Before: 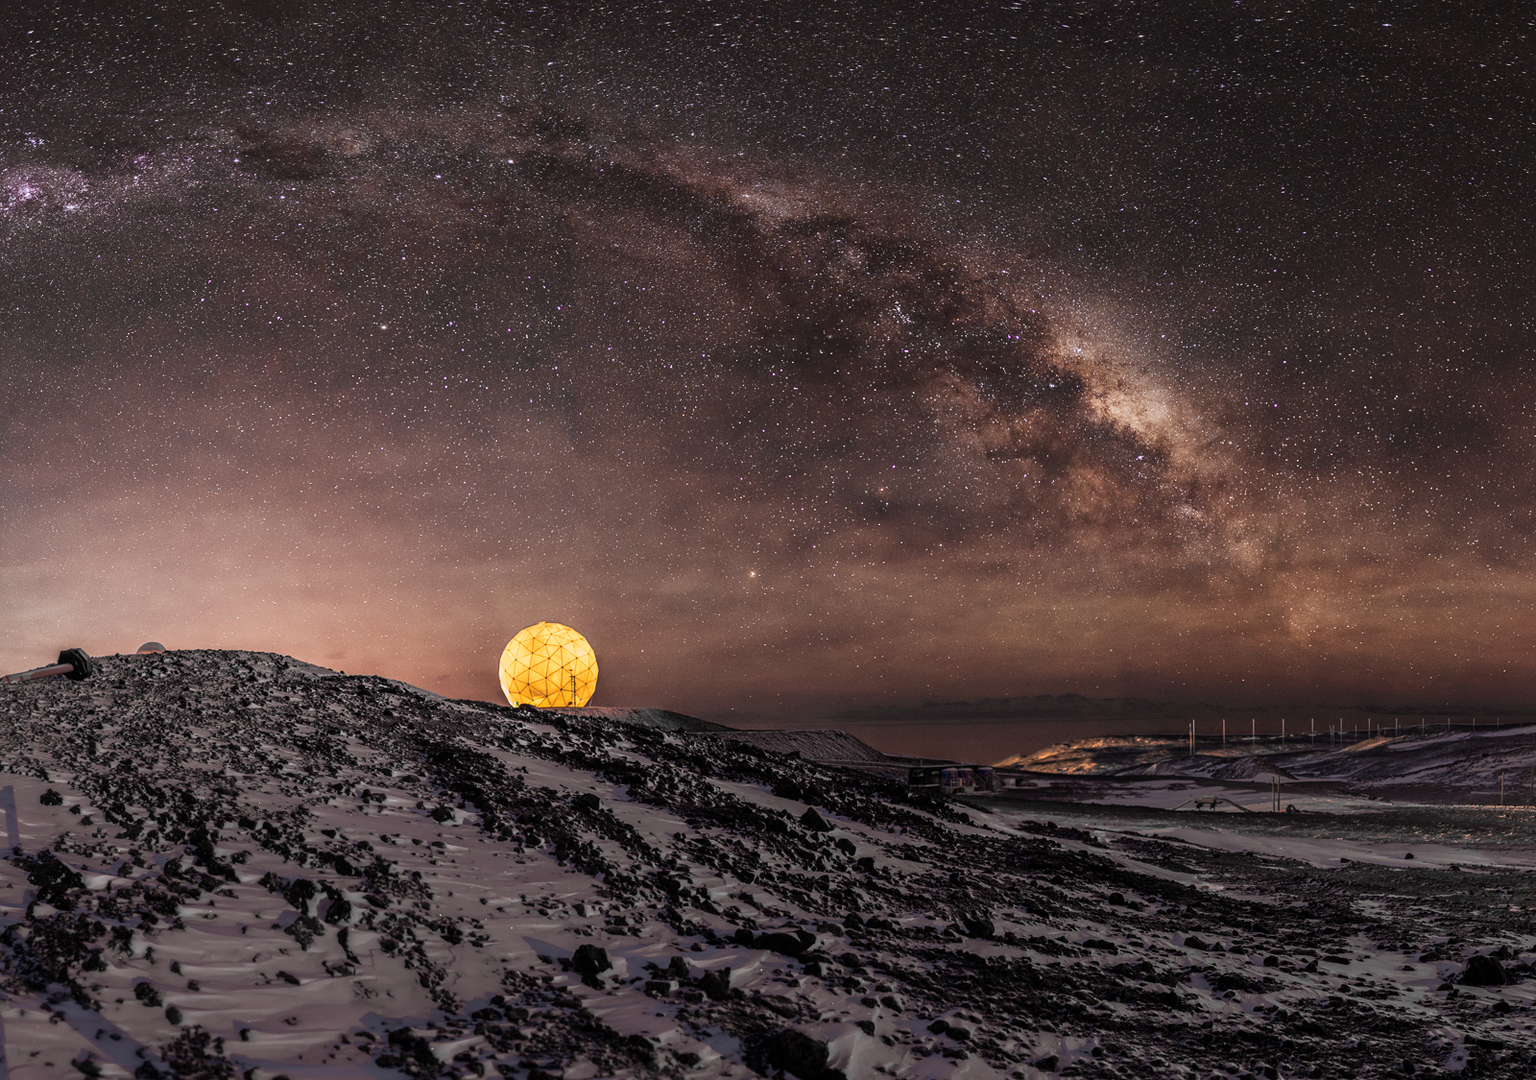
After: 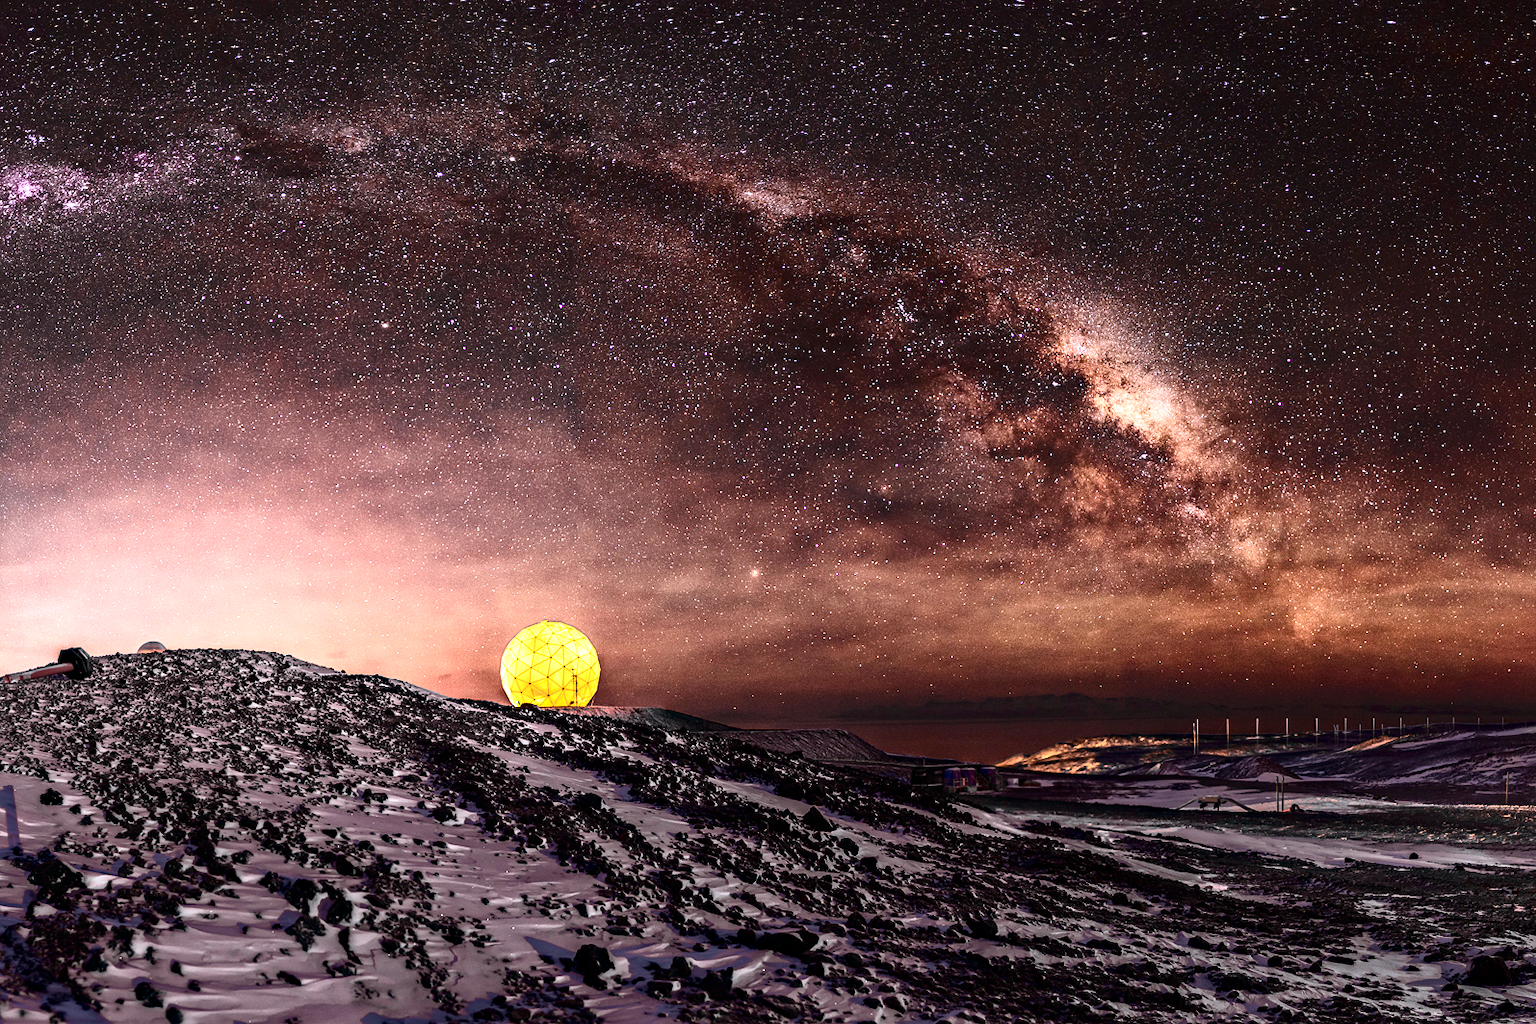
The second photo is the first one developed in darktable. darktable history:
contrast brightness saturation: contrast 0.31, brightness -0.077, saturation 0.167
haze removal: compatibility mode true, adaptive false
color balance rgb: highlights gain › chroma 2.072%, highlights gain › hue 290.74°, shadows fall-off 102.701%, linear chroma grading › global chroma 8.676%, perceptual saturation grading › global saturation 0.438%, perceptual saturation grading › highlights -15.746%, perceptual saturation grading › shadows 26.039%, mask middle-gray fulcrum 23.048%
exposure: black level correction 0, exposure 1.099 EV, compensate exposure bias true, compensate highlight preservation false
crop: top 0.335%, right 0.263%, bottom 5.049%
